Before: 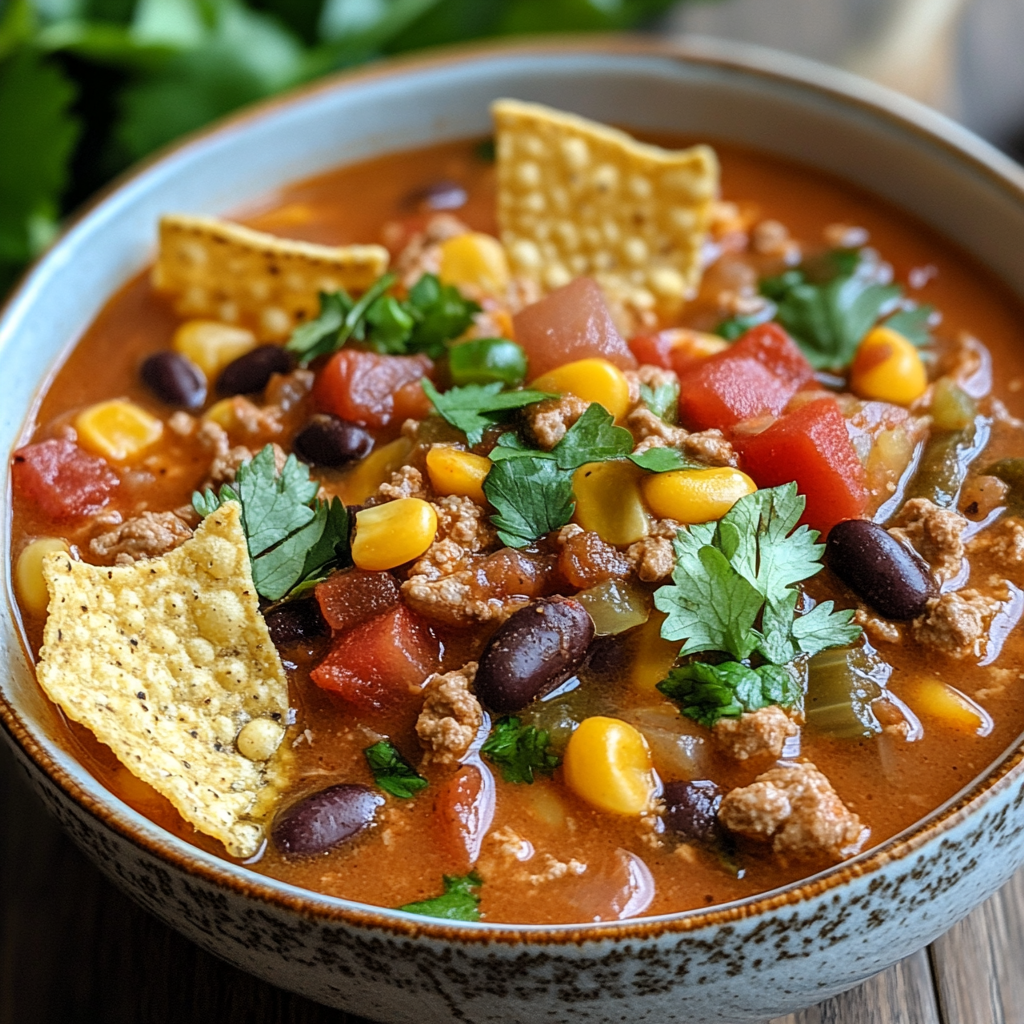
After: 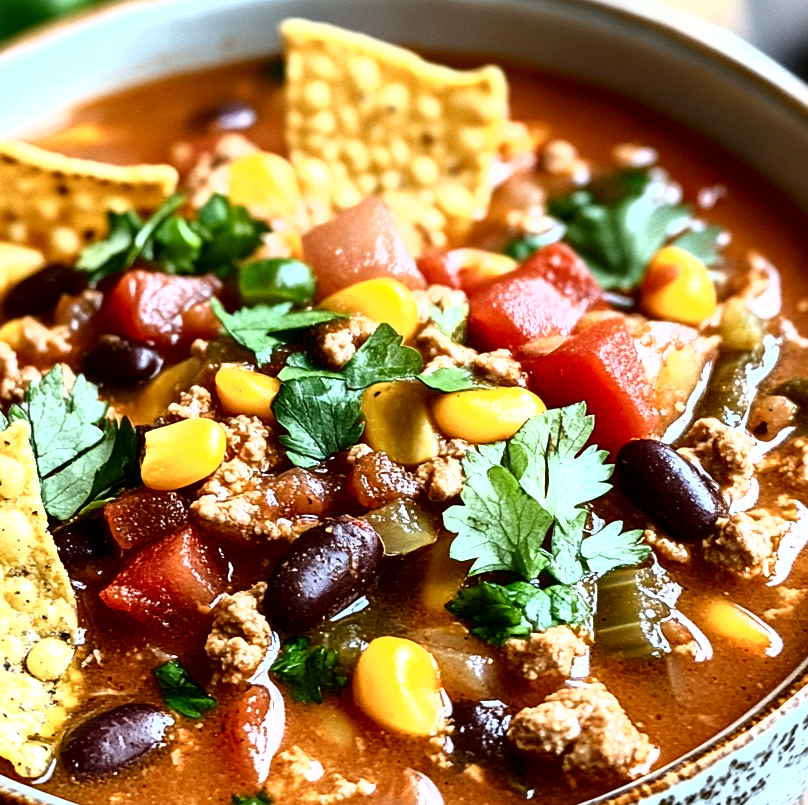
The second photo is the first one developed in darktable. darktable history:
tone curve: curves: ch0 [(0, 0) (0.003, 0.001) (0.011, 0.002) (0.025, 0.002) (0.044, 0.006) (0.069, 0.01) (0.1, 0.017) (0.136, 0.023) (0.177, 0.038) (0.224, 0.066) (0.277, 0.118) (0.335, 0.185) (0.399, 0.264) (0.468, 0.365) (0.543, 0.475) (0.623, 0.606) (0.709, 0.759) (0.801, 0.923) (0.898, 0.999) (1, 1)], color space Lab, independent channels, preserve colors none
exposure: black level correction 0, exposure 0.697 EV, compensate highlight preservation false
crop and rotate: left 20.63%, top 7.844%, right 0.389%, bottom 13.511%
tone equalizer: edges refinement/feathering 500, mask exposure compensation -1.57 EV, preserve details no
